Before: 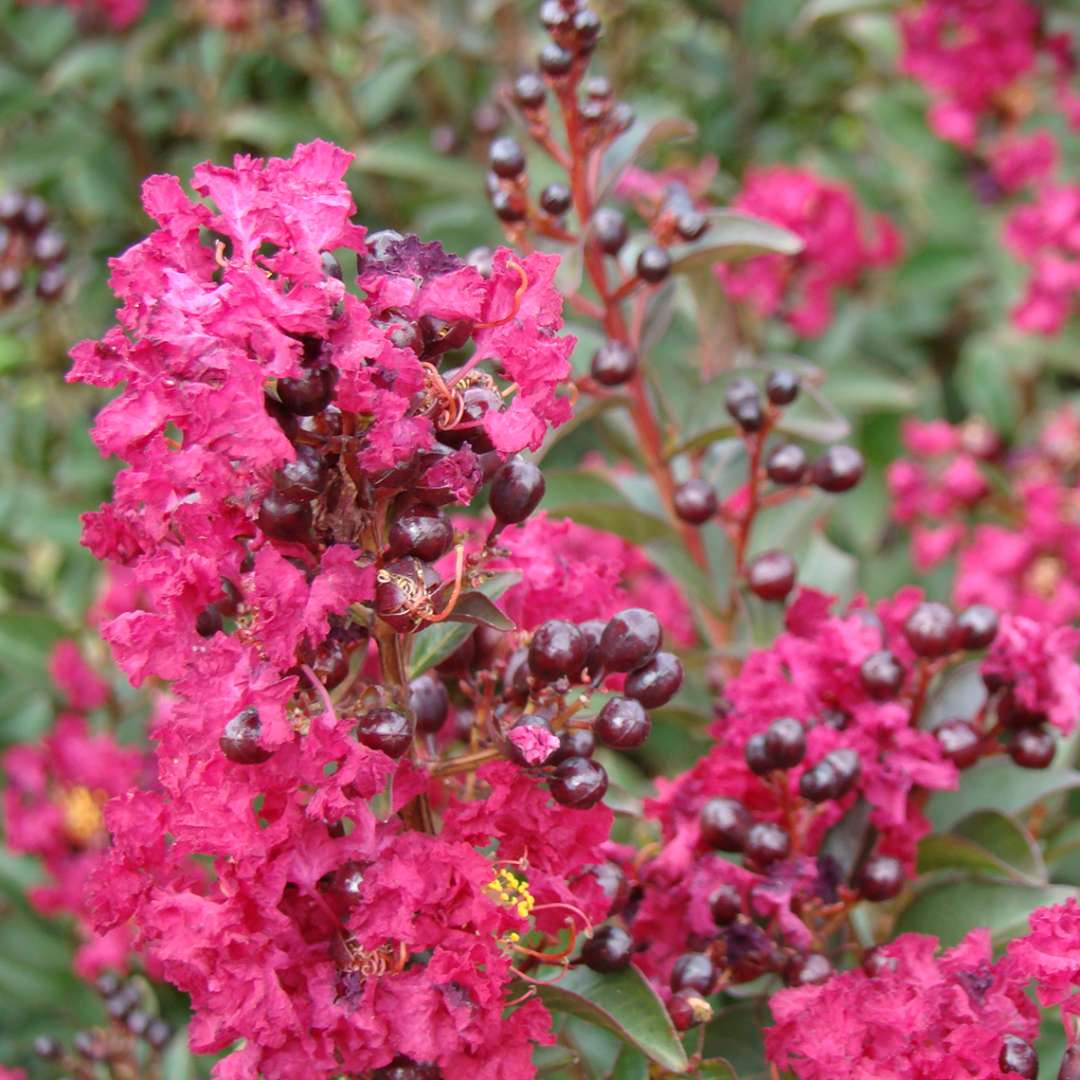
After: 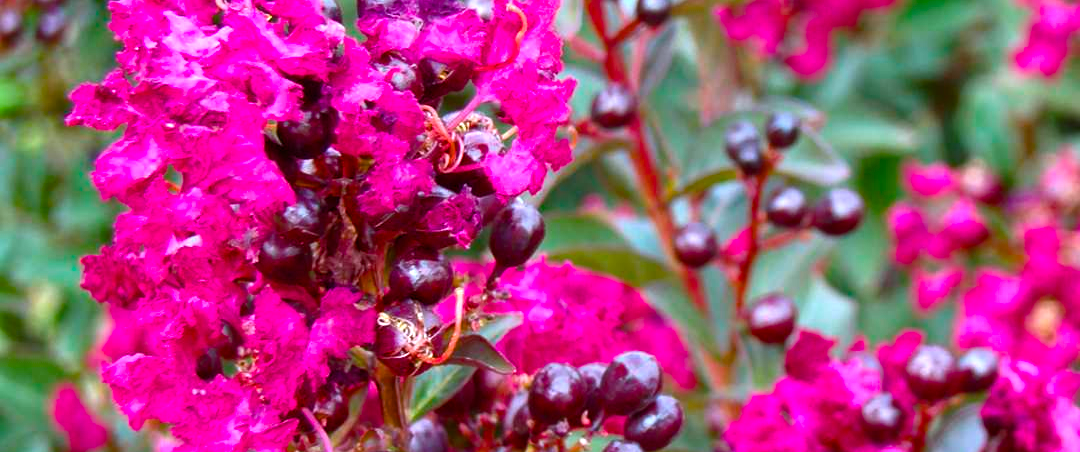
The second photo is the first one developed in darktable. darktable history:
crop and rotate: top 23.84%, bottom 34.294%
color calibration: x 0.37, y 0.382, temperature 4313.32 K
color balance rgb: linear chroma grading › global chroma 9%, perceptual saturation grading › global saturation 36%, perceptual saturation grading › shadows 35%, perceptual brilliance grading › global brilliance 15%, perceptual brilliance grading › shadows -35%, global vibrance 15%
